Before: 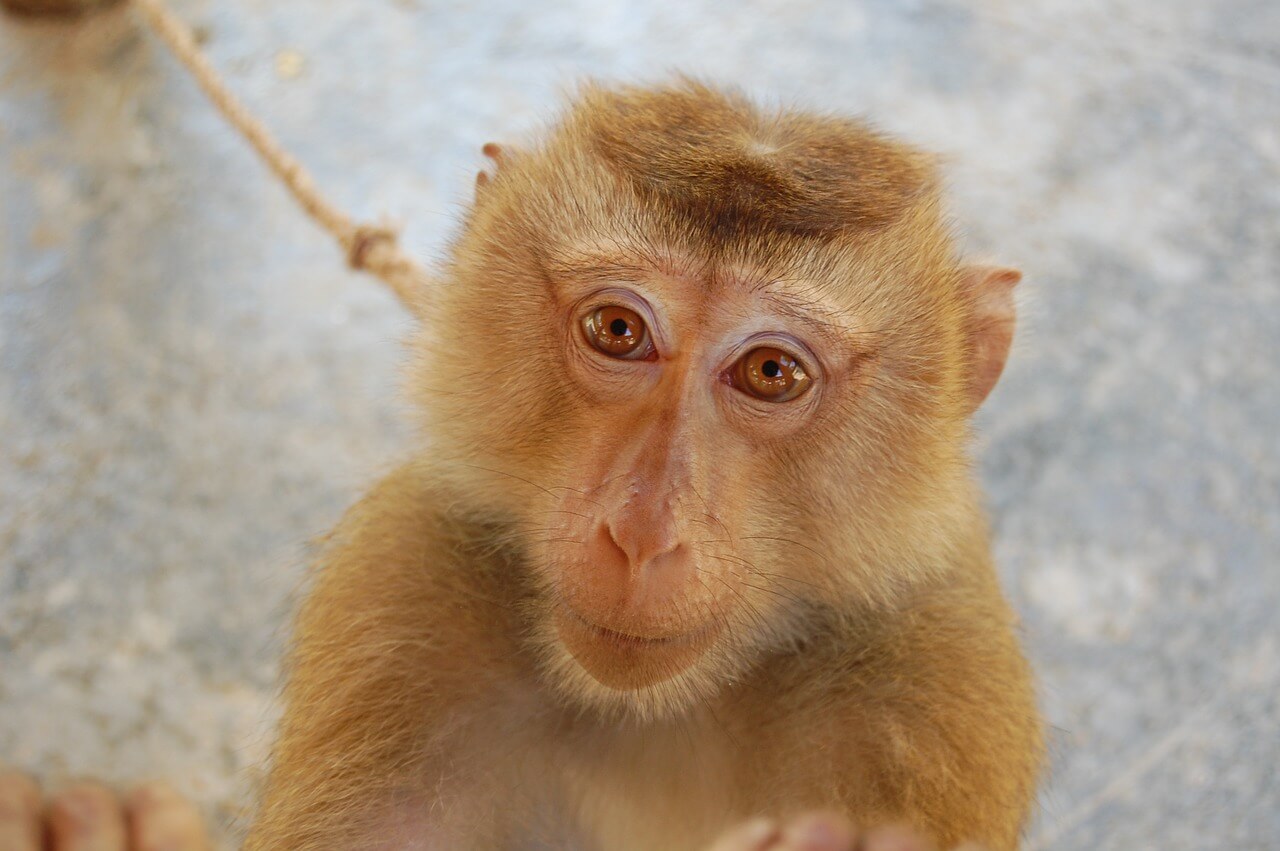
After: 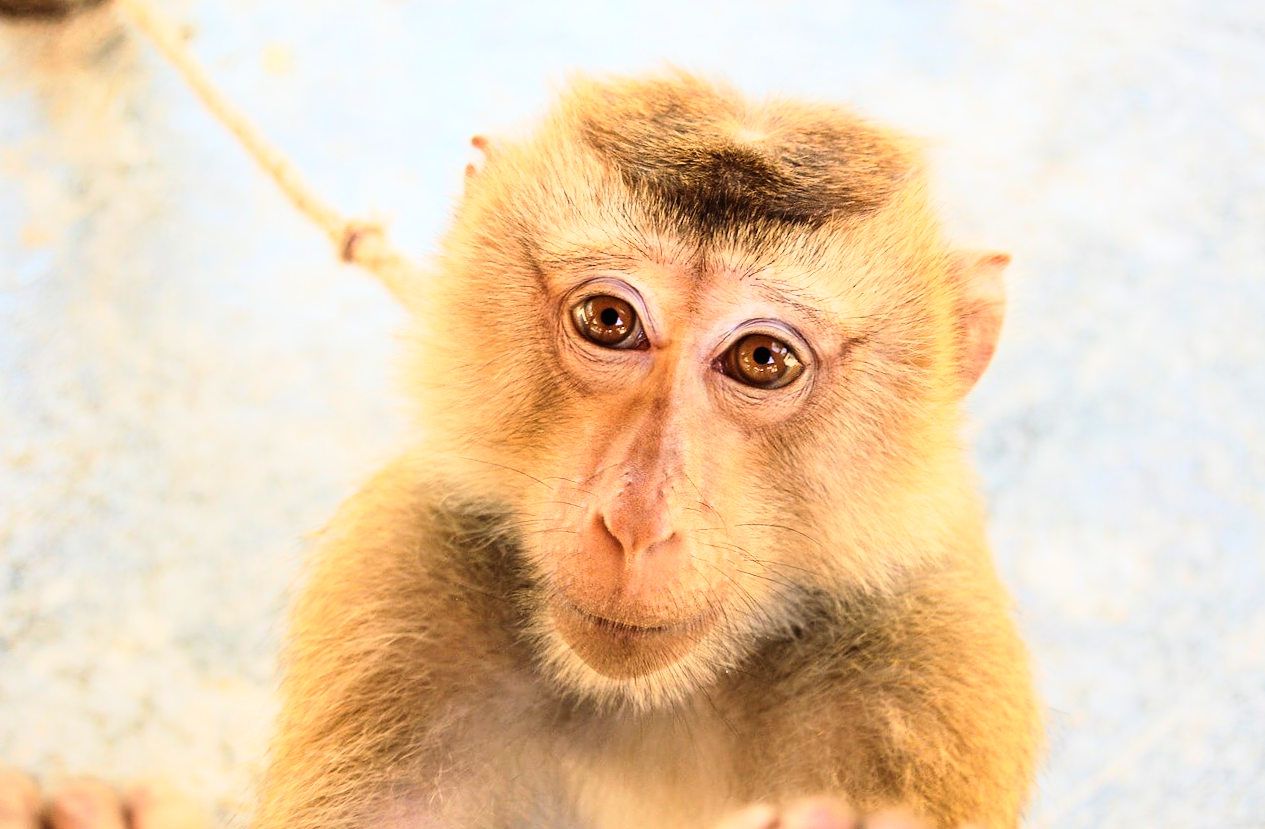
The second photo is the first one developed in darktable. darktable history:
rotate and perspective: rotation -1°, crop left 0.011, crop right 0.989, crop top 0.025, crop bottom 0.975
rgb curve: curves: ch0 [(0, 0) (0.21, 0.15) (0.24, 0.21) (0.5, 0.75) (0.75, 0.96) (0.89, 0.99) (1, 1)]; ch1 [(0, 0.02) (0.21, 0.13) (0.25, 0.2) (0.5, 0.67) (0.75, 0.9) (0.89, 0.97) (1, 1)]; ch2 [(0, 0.02) (0.21, 0.13) (0.25, 0.2) (0.5, 0.67) (0.75, 0.9) (0.89, 0.97) (1, 1)], compensate middle gray true
